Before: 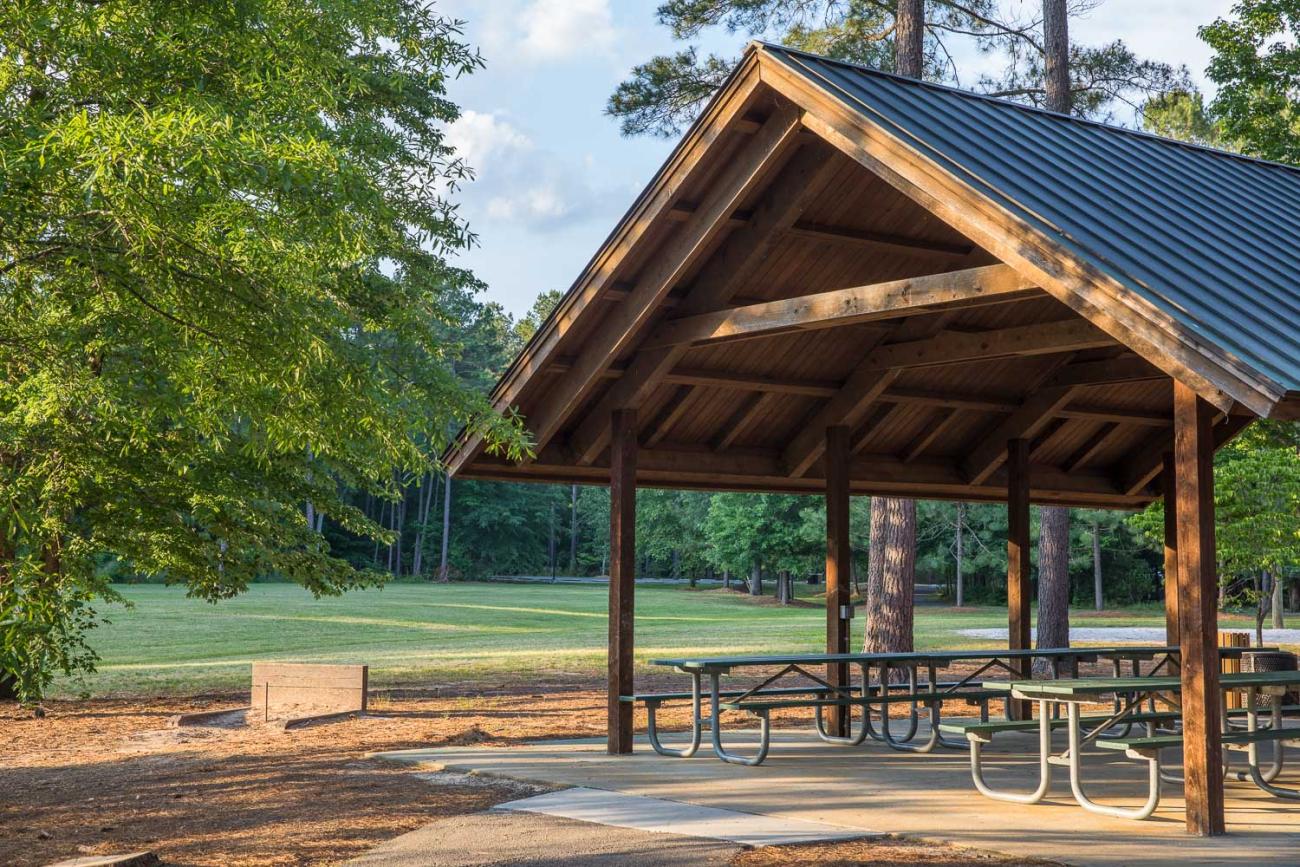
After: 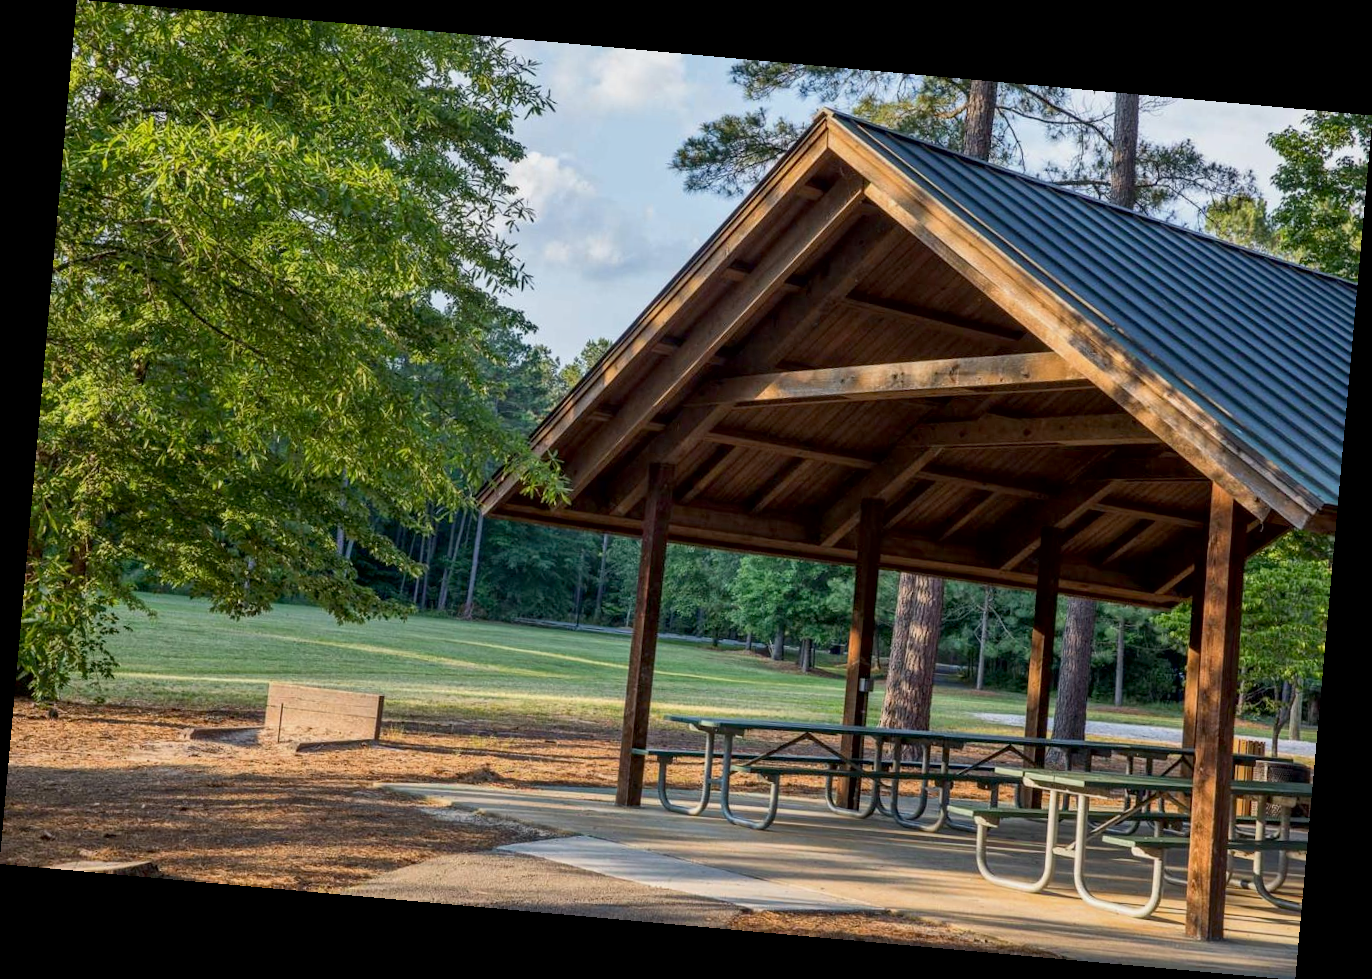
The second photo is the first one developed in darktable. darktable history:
local contrast: mode bilateral grid, contrast 28, coarseness 16, detail 115%, midtone range 0.2
exposure: black level correction 0.006, exposure -0.226 EV, compensate highlight preservation false
rotate and perspective: rotation 5.12°, automatic cropping off
